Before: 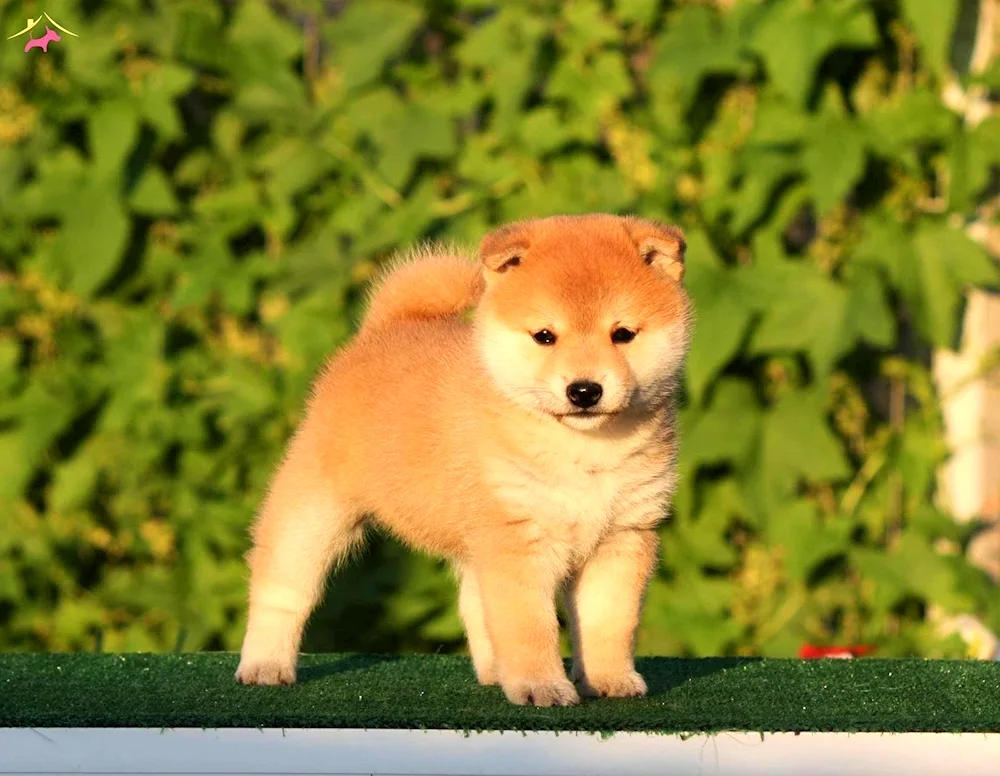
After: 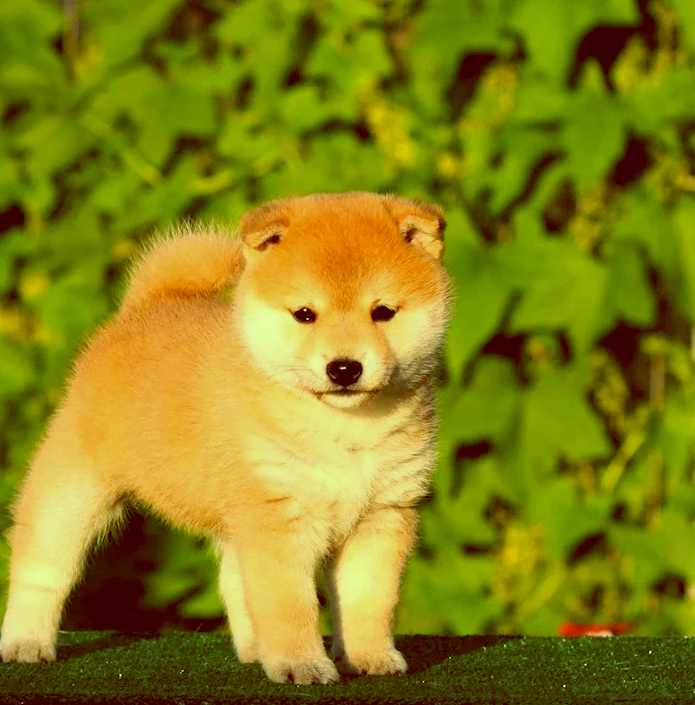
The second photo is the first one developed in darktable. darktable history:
crop and rotate: left 24.034%, top 2.838%, right 6.406%, bottom 6.299%
color balance: lift [1, 1.015, 0.987, 0.985], gamma [1, 0.959, 1.042, 0.958], gain [0.927, 0.938, 1.072, 0.928], contrast 1.5%
